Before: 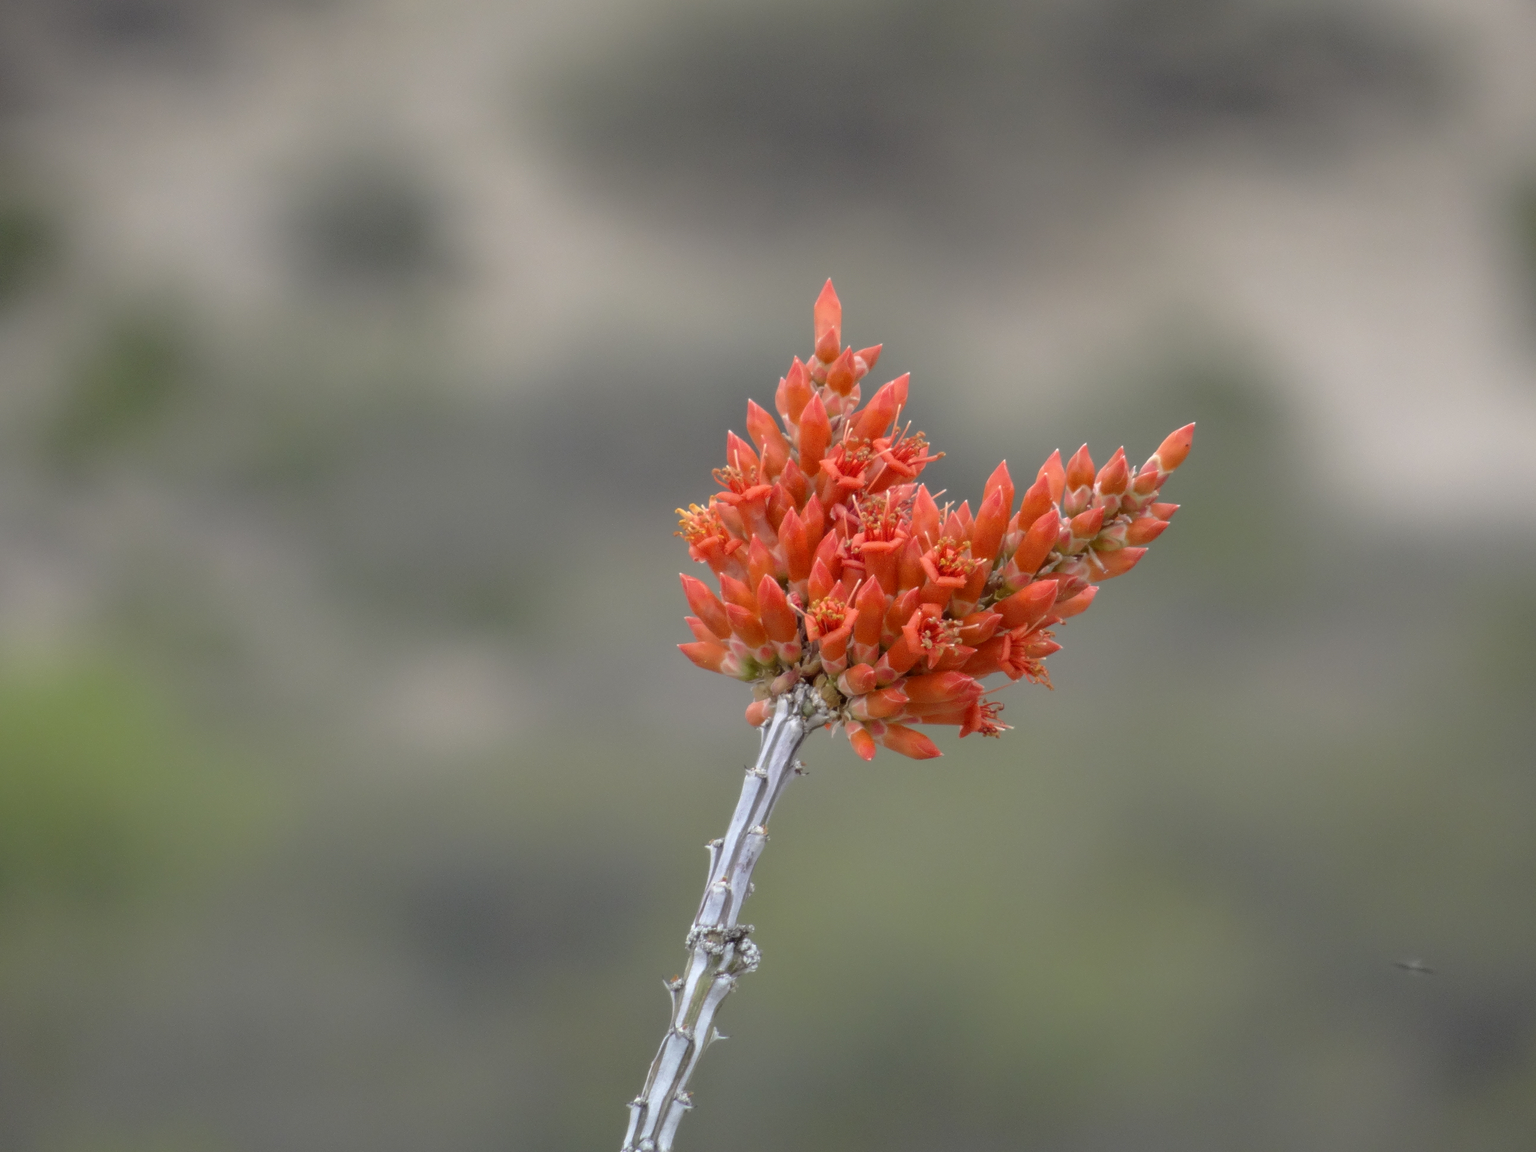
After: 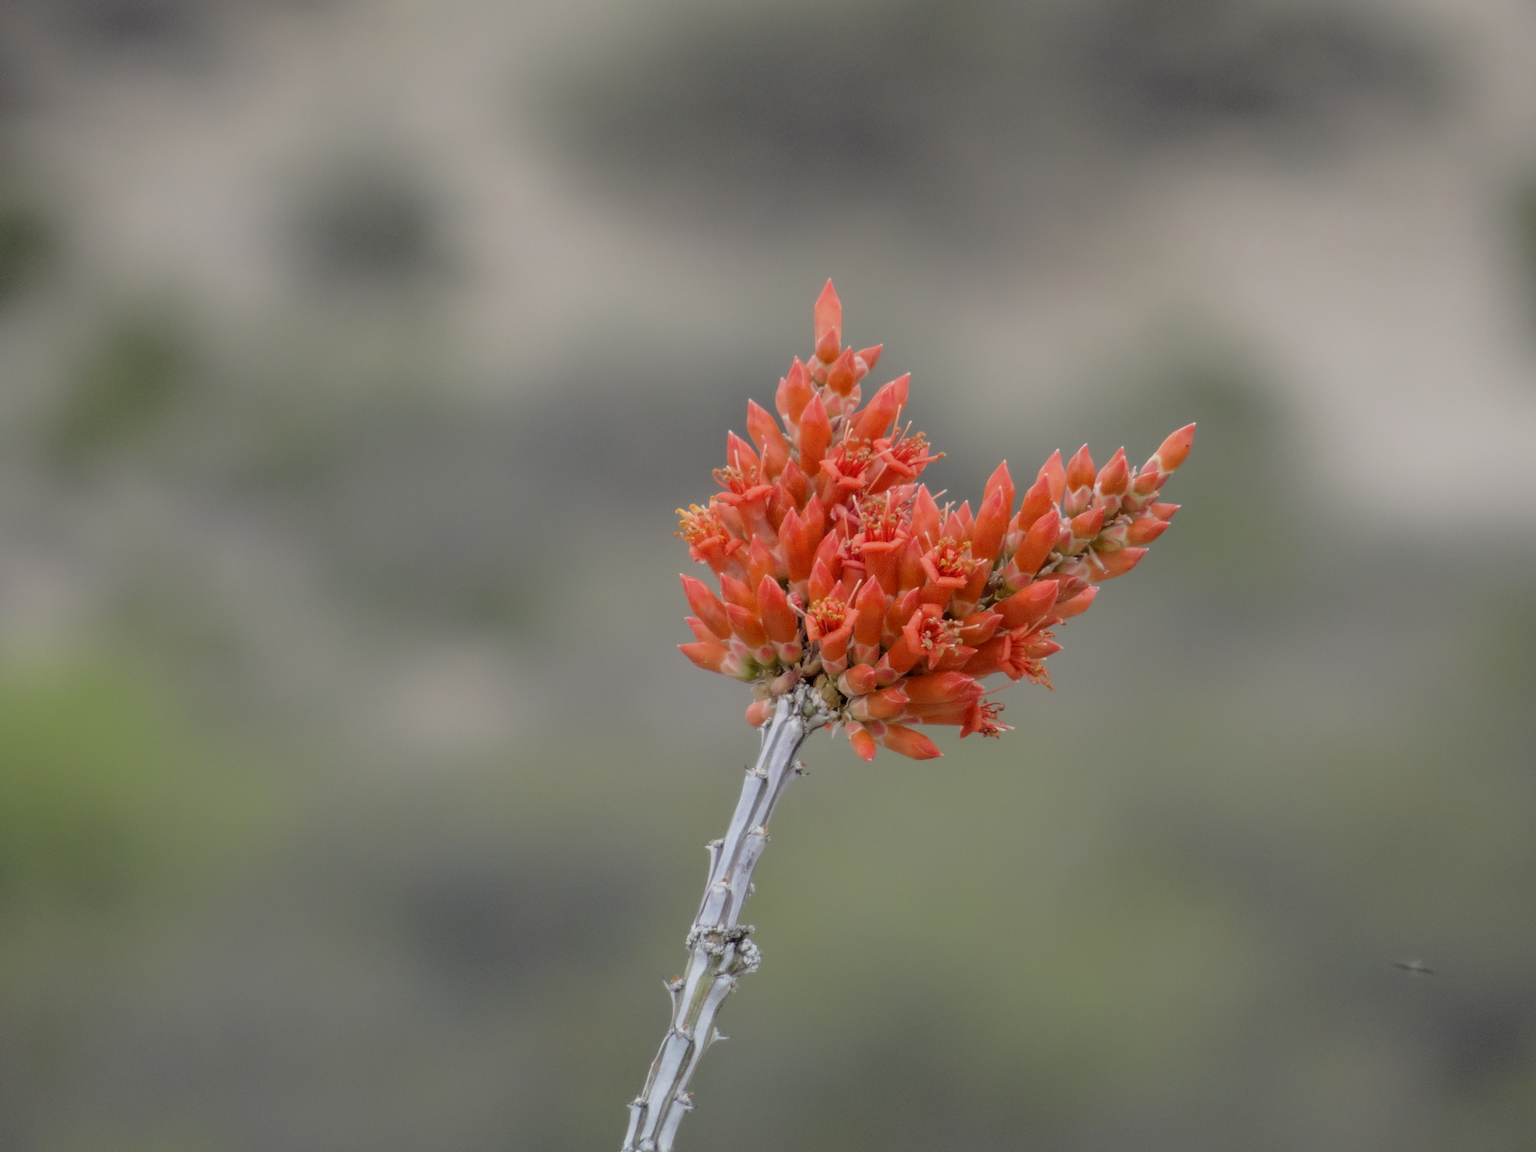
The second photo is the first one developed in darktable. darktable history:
filmic rgb: black relative exposure -7.65 EV, white relative exposure 4.56 EV, hardness 3.61, contrast 1.056
